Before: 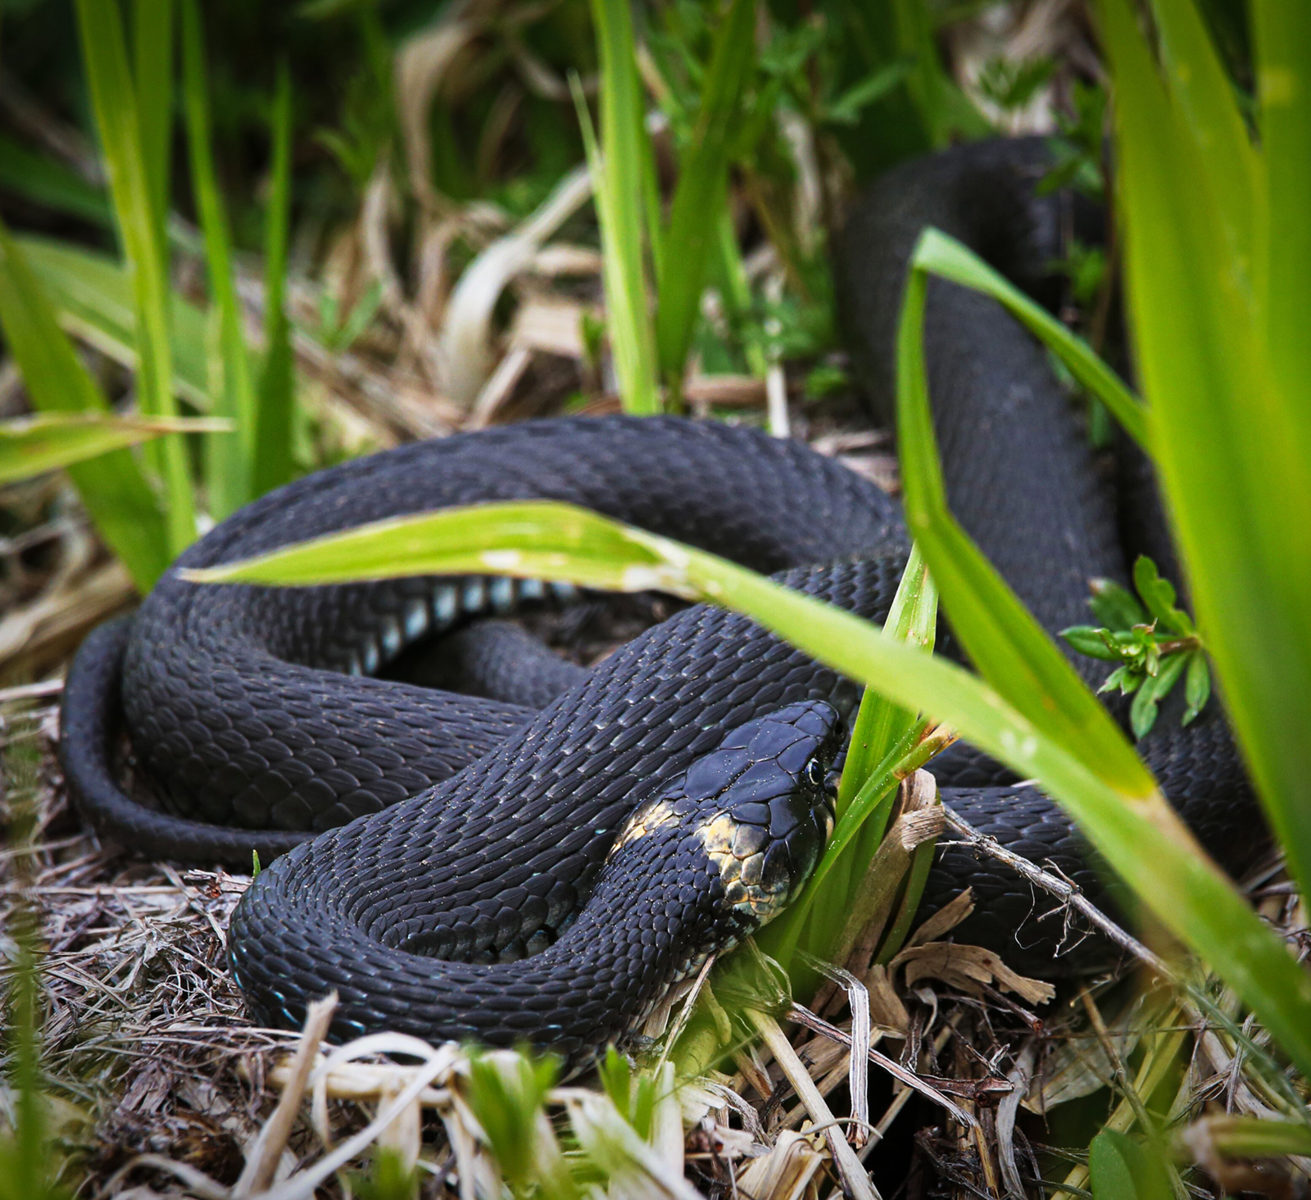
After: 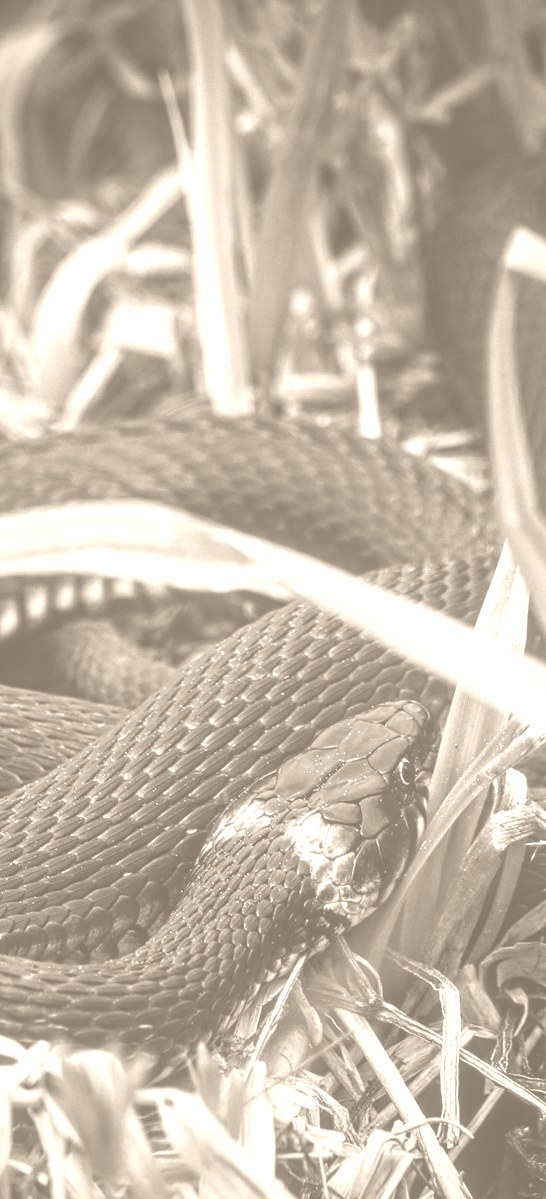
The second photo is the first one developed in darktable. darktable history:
colorize: hue 34.49°, saturation 35.33%, source mix 100%, version 1
crop: left 31.229%, right 27.105%
tone curve: curves: ch0 [(0, 0) (0.003, 0.003) (0.011, 0.011) (0.025, 0.025) (0.044, 0.045) (0.069, 0.07) (0.1, 0.1) (0.136, 0.137) (0.177, 0.179) (0.224, 0.226) (0.277, 0.279) (0.335, 0.338) (0.399, 0.402) (0.468, 0.472) (0.543, 0.547) (0.623, 0.628) (0.709, 0.715) (0.801, 0.807) (0.898, 0.902) (1, 1)], preserve colors none
local contrast: highlights 73%, shadows 15%, midtone range 0.197
color balance: lift [1.004, 1.002, 1.002, 0.998], gamma [1, 1.007, 1.002, 0.993], gain [1, 0.977, 1.013, 1.023], contrast -3.64%
exposure: black level correction -0.015, compensate highlight preservation false
